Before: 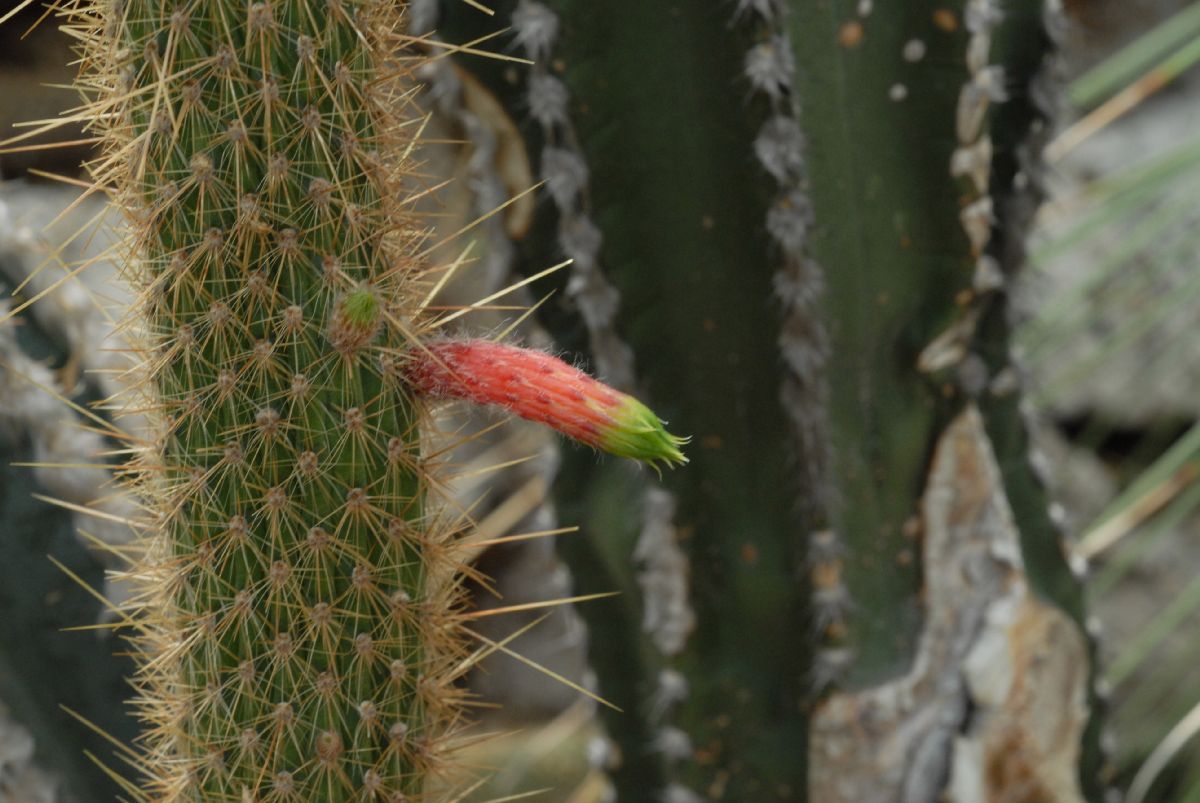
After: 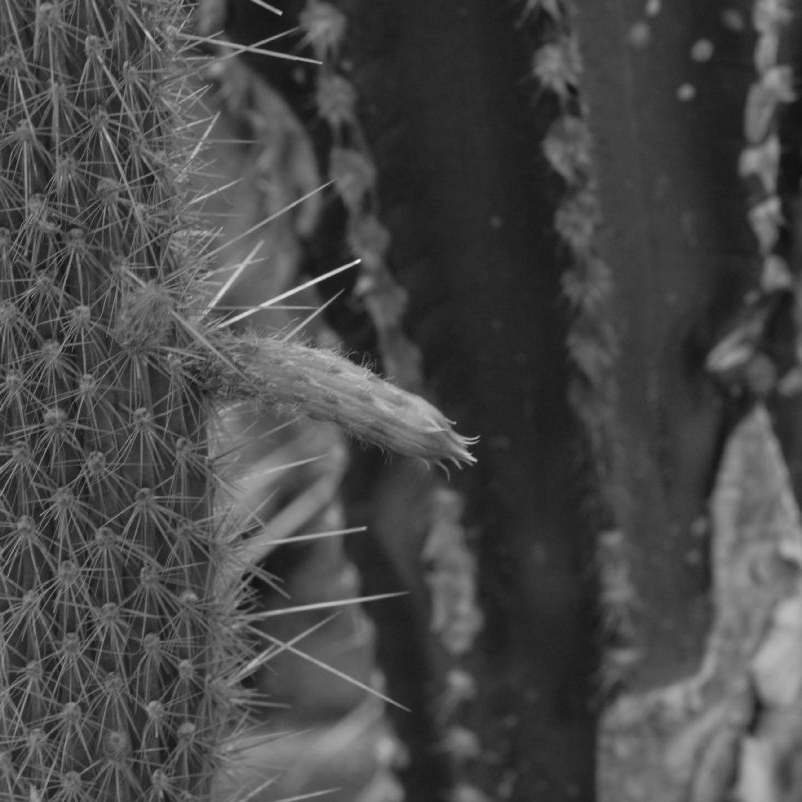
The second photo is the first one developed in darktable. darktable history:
monochrome: a 16.01, b -2.65, highlights 0.52
color correction: highlights a* 5.38, highlights b* 5.3, shadows a* -4.26, shadows b* -5.11
crop and rotate: left 17.732%, right 15.423%
